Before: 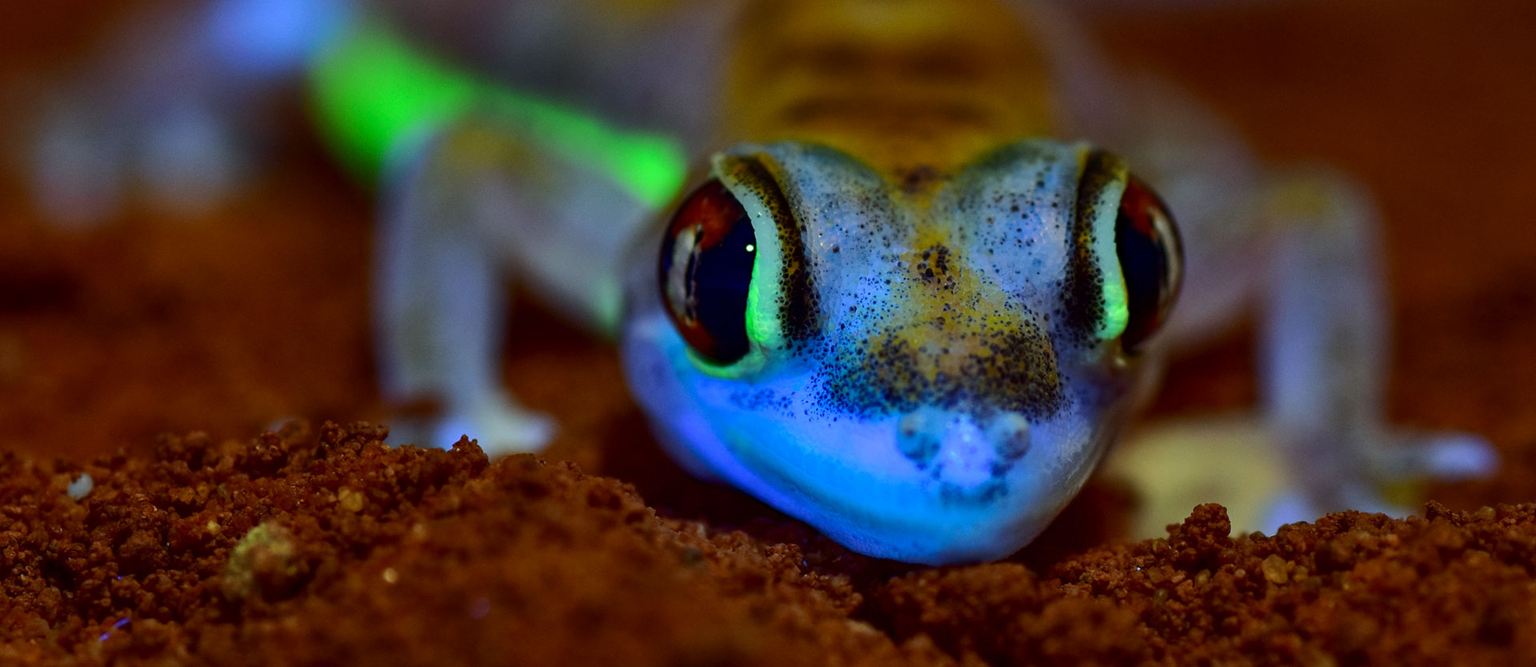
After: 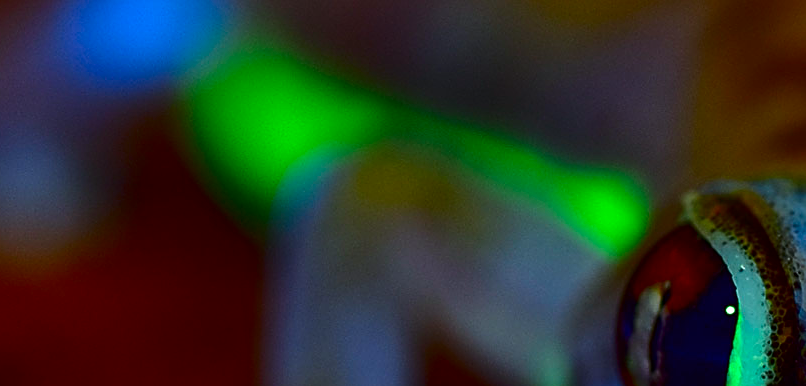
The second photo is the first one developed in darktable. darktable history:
contrast brightness saturation: brightness -0.25, saturation 0.2
exposure: exposure 0.197 EV, compensate highlight preservation false
color correction: highlights a* -2.73, highlights b* -2.09, shadows a* 2.41, shadows b* 2.73
contrast equalizer: y [[0.439, 0.44, 0.442, 0.457, 0.493, 0.498], [0.5 ×6], [0.5 ×6], [0 ×6], [0 ×6]], mix 0.59
crop and rotate: left 10.817%, top 0.062%, right 47.194%, bottom 53.626%
sharpen: on, module defaults
